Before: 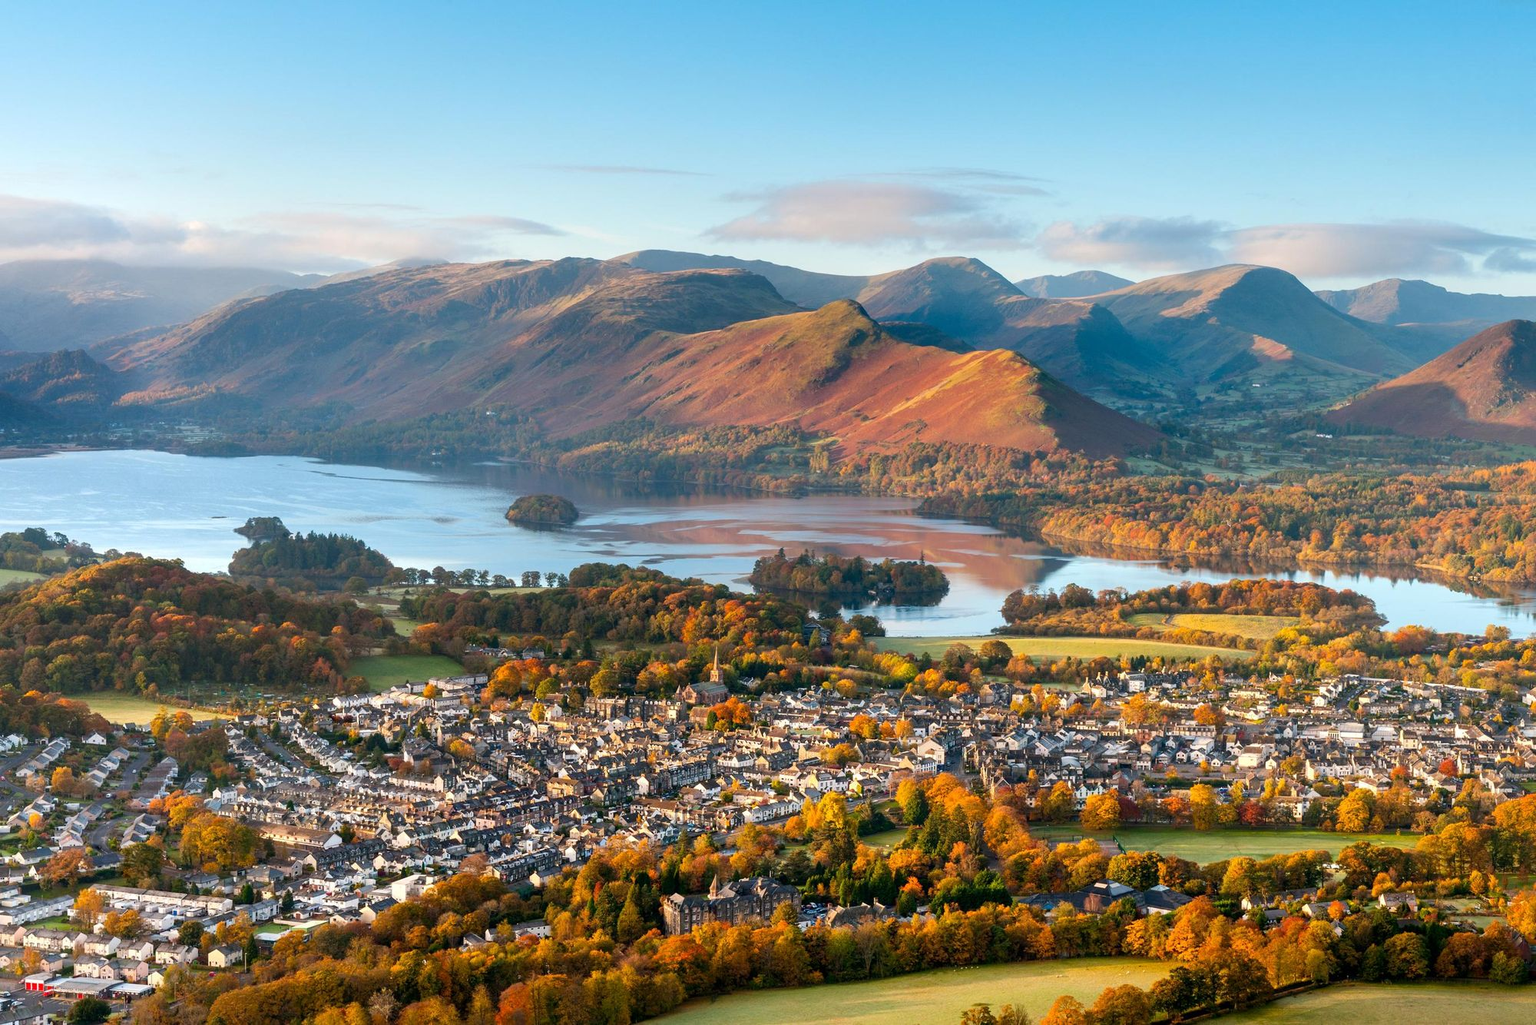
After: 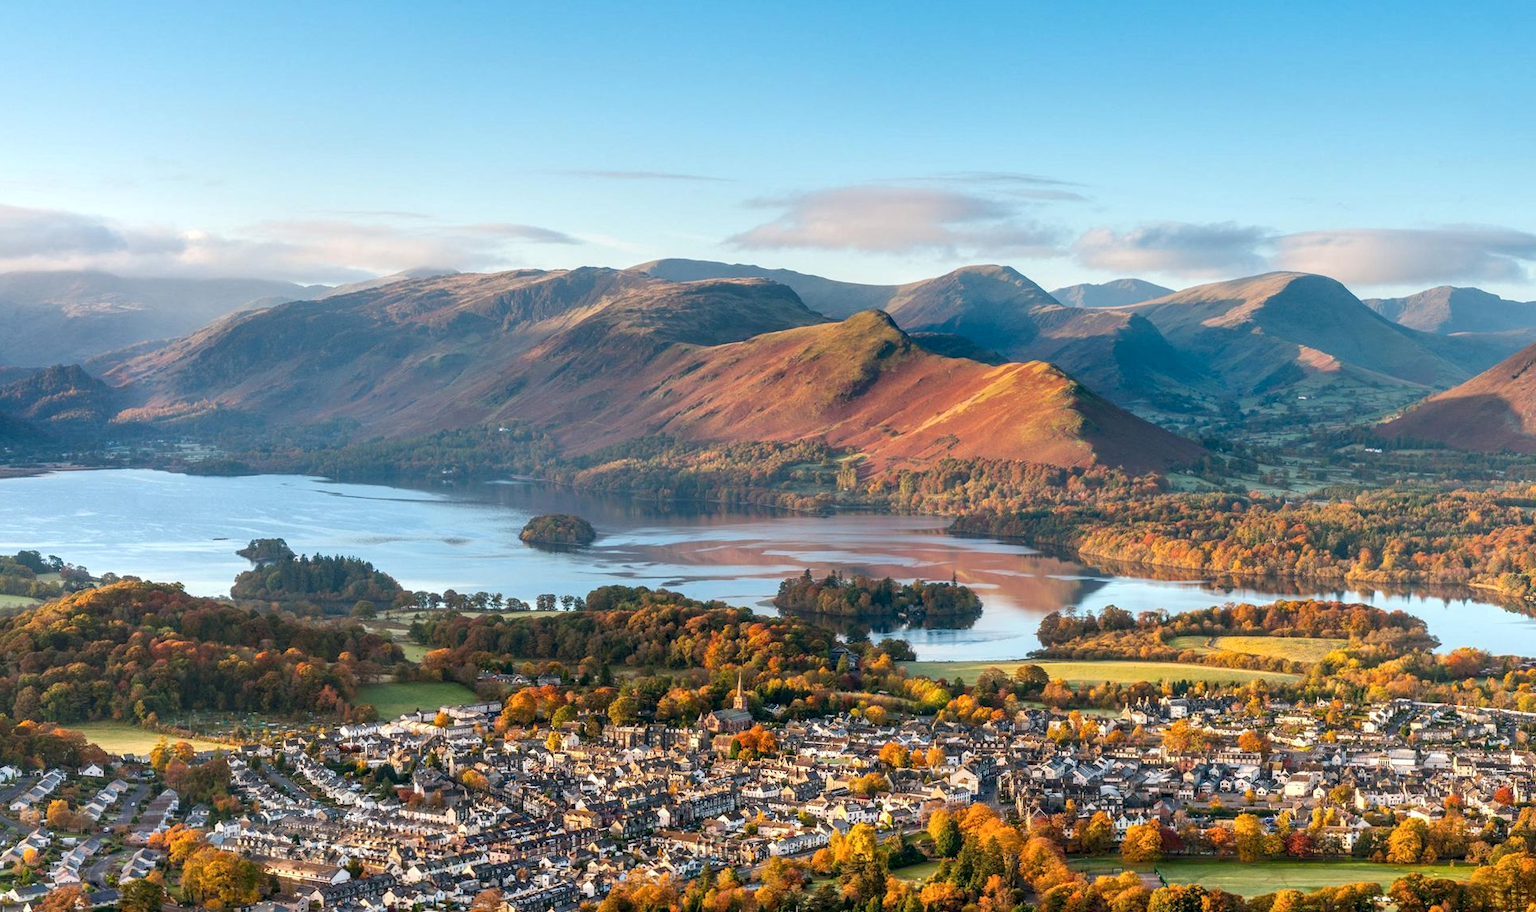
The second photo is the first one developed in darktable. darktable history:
crop and rotate: angle 0.19°, left 0.262%, right 3.396%, bottom 14.192%
local contrast: on, module defaults
